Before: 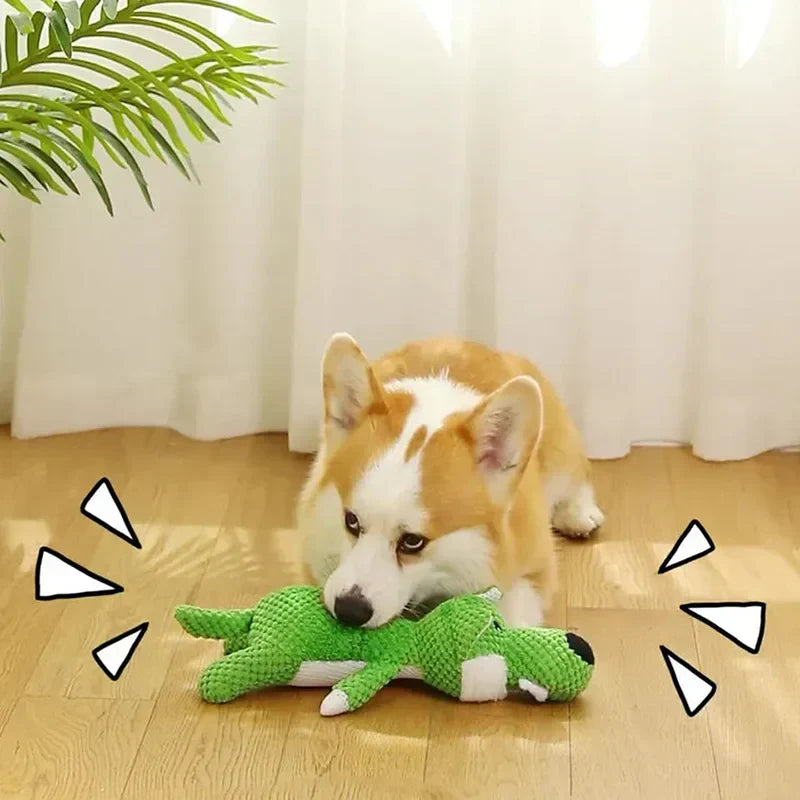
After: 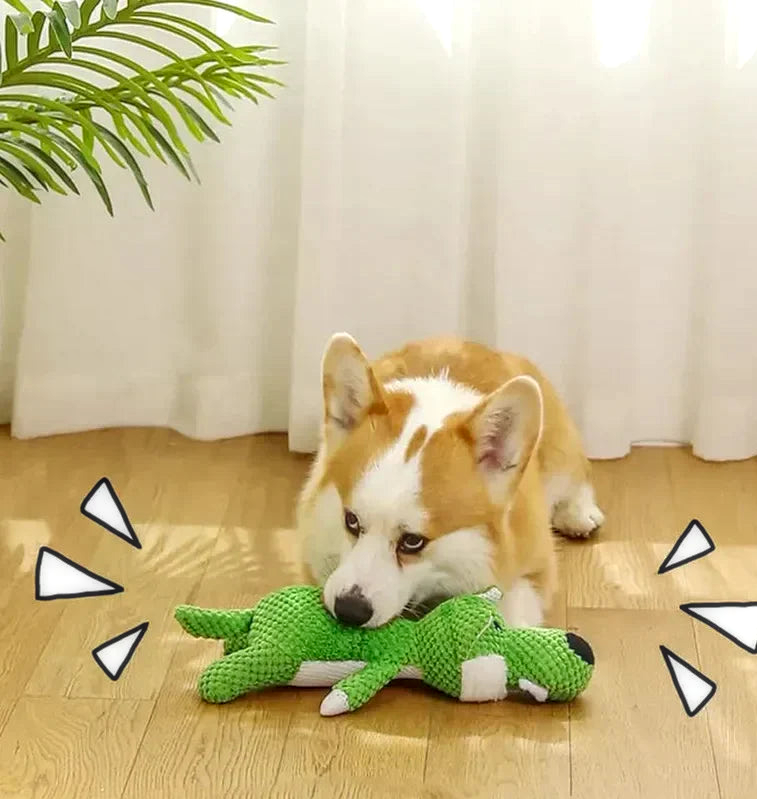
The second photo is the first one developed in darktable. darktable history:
crop and rotate: left 0%, right 5.355%
local contrast: highlights 2%, shadows 2%, detail 133%
